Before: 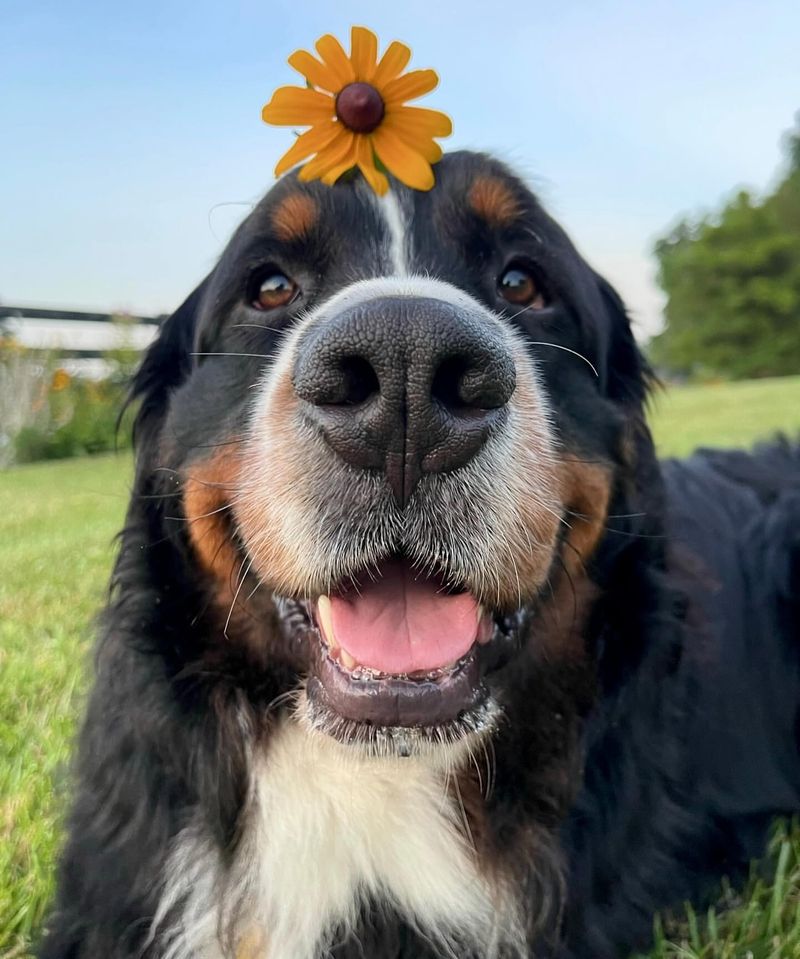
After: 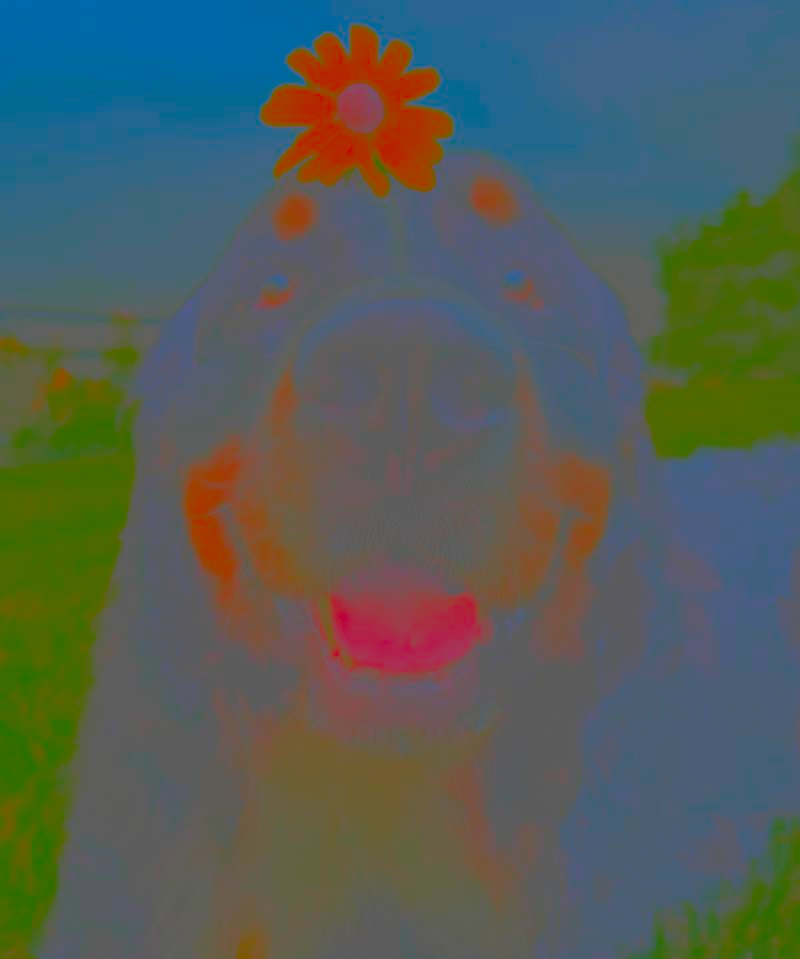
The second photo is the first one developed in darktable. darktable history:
contrast brightness saturation: contrast -0.976, brightness -0.163, saturation 0.73
